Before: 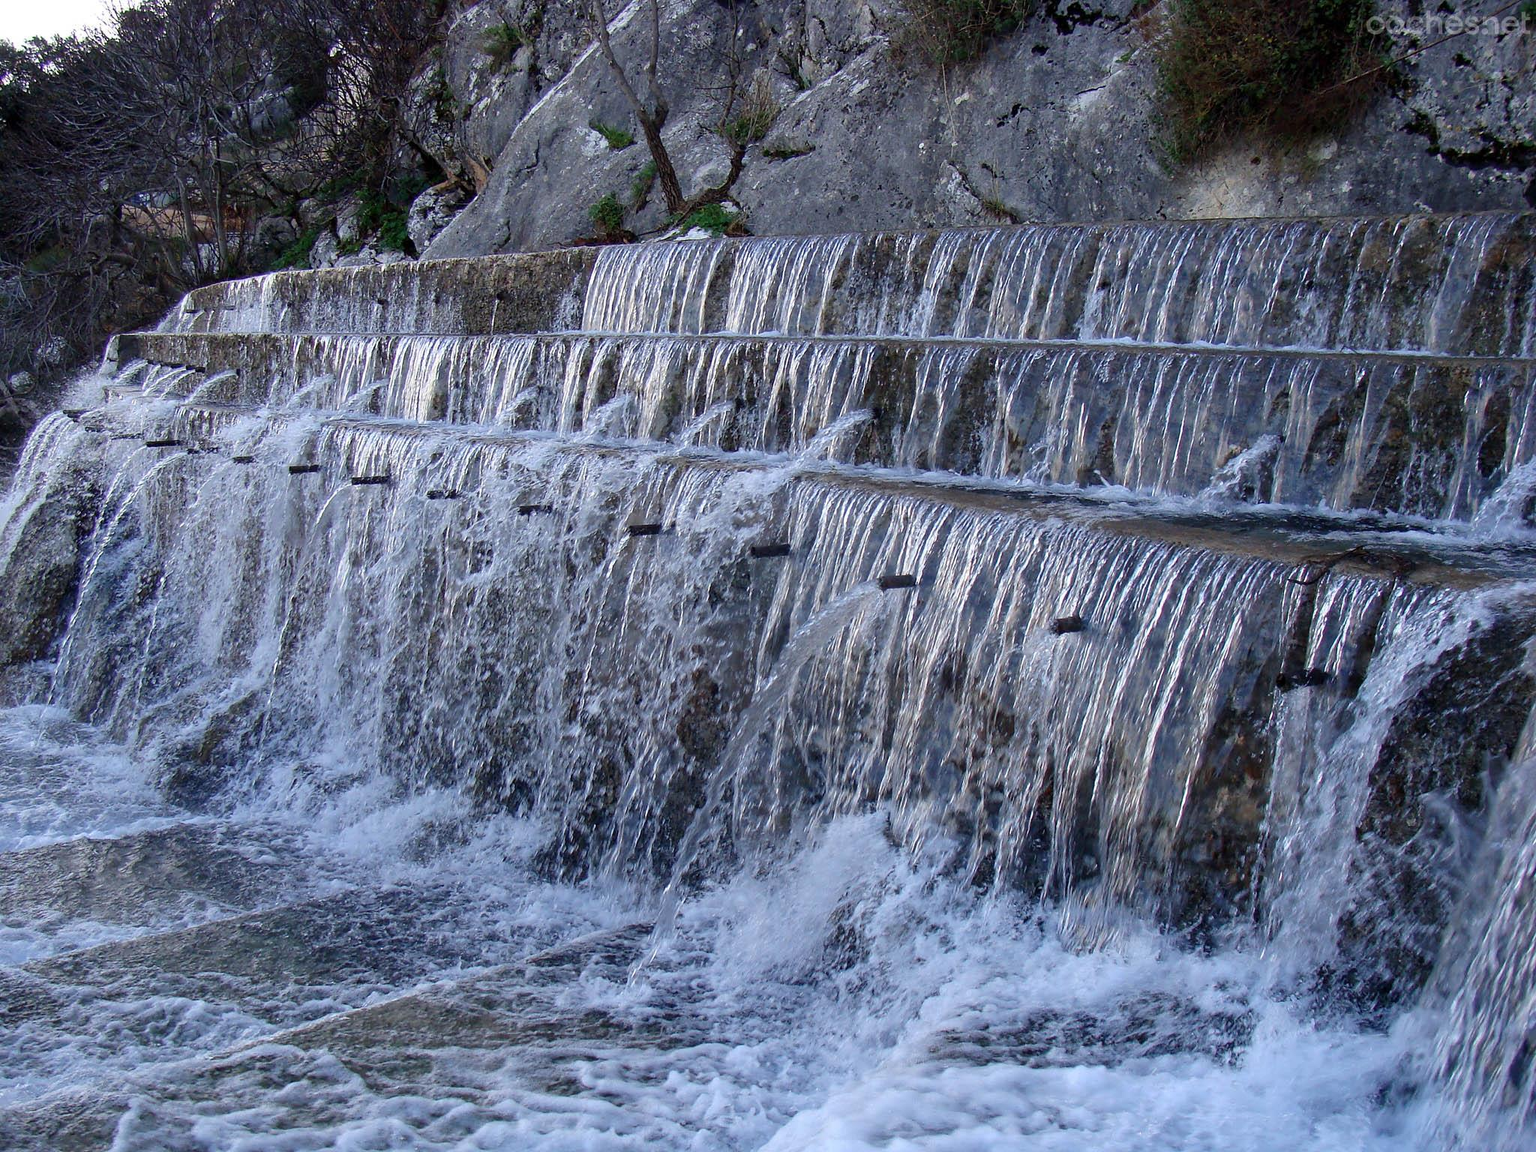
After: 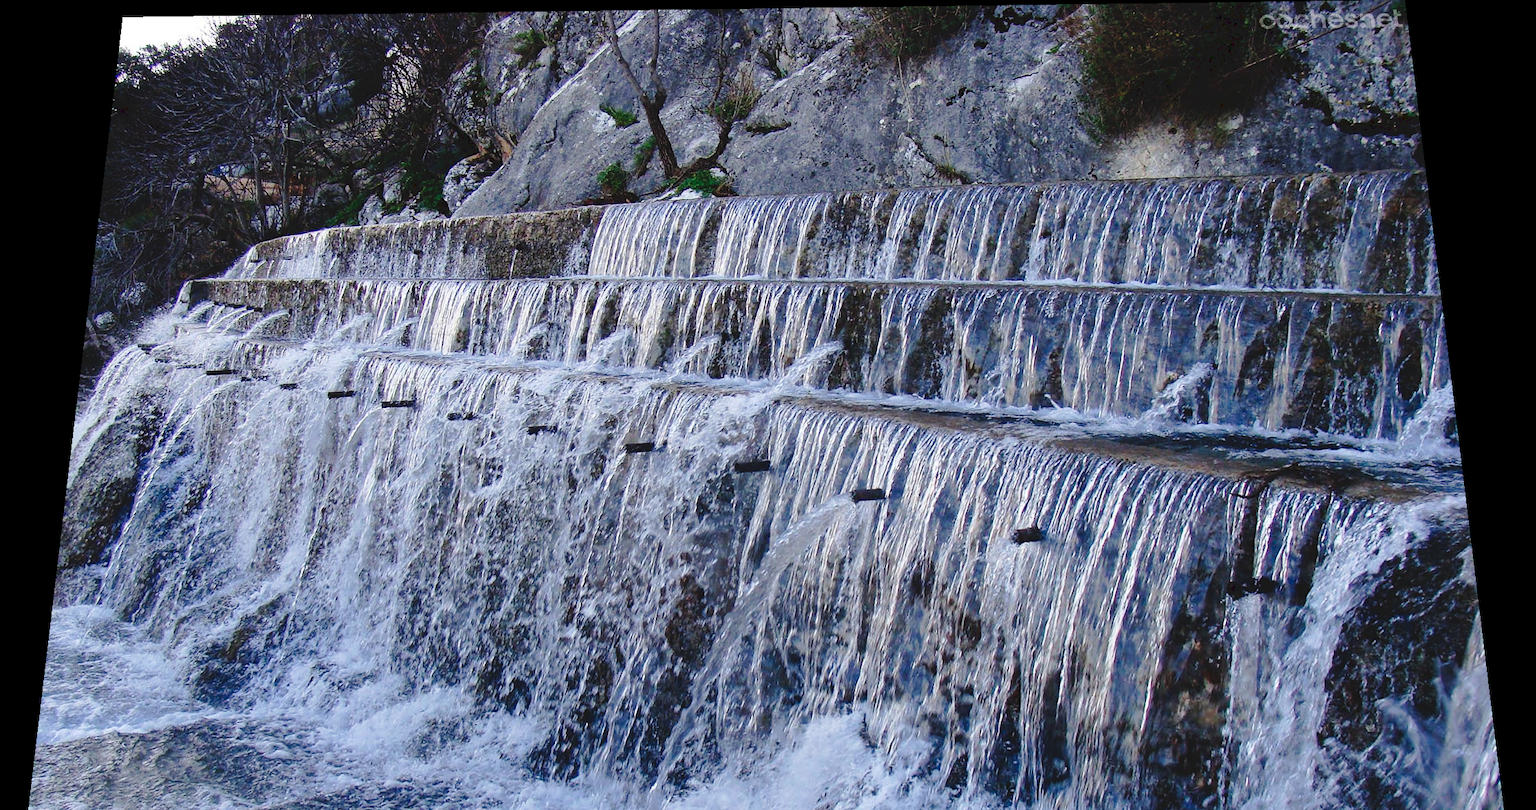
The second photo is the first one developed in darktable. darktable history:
tone curve: curves: ch0 [(0, 0) (0.003, 0.085) (0.011, 0.086) (0.025, 0.086) (0.044, 0.088) (0.069, 0.093) (0.1, 0.102) (0.136, 0.12) (0.177, 0.157) (0.224, 0.203) (0.277, 0.277) (0.335, 0.36) (0.399, 0.463) (0.468, 0.559) (0.543, 0.626) (0.623, 0.703) (0.709, 0.789) (0.801, 0.869) (0.898, 0.927) (1, 1)], preserve colors none
rotate and perspective: rotation 0.128°, lens shift (vertical) -0.181, lens shift (horizontal) -0.044, shear 0.001, automatic cropping off
crop: bottom 24.988%
